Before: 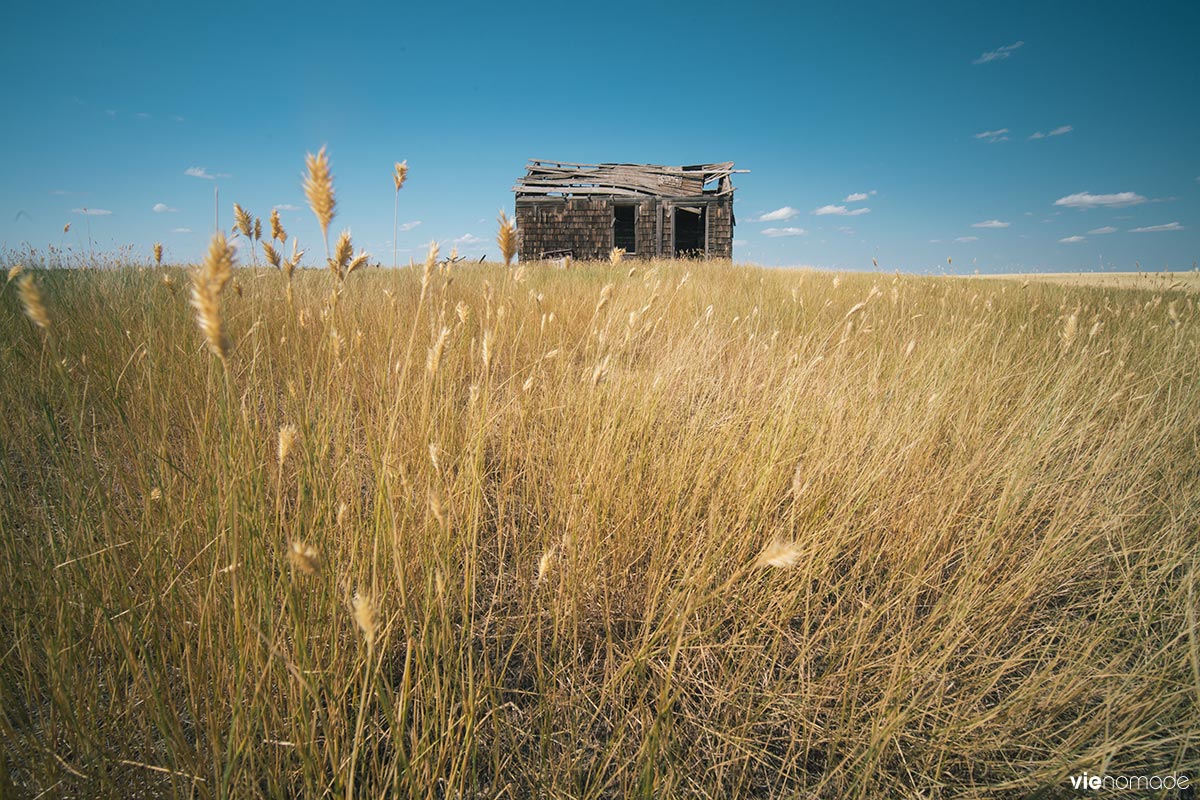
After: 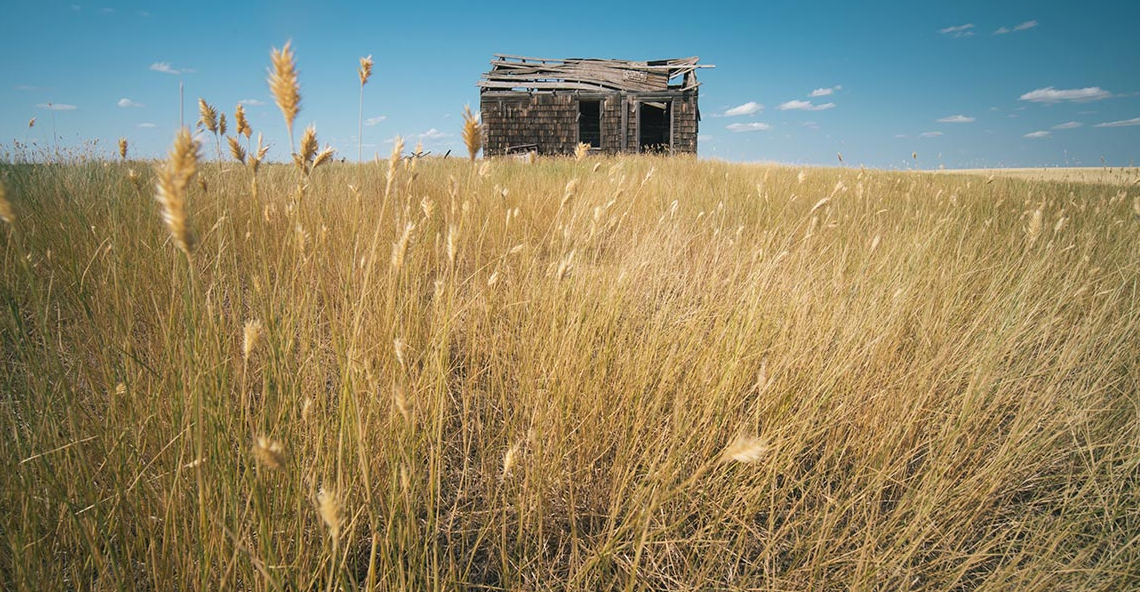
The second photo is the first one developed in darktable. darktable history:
tone equalizer: on, module defaults
crop and rotate: left 2.991%, top 13.302%, right 1.981%, bottom 12.636%
